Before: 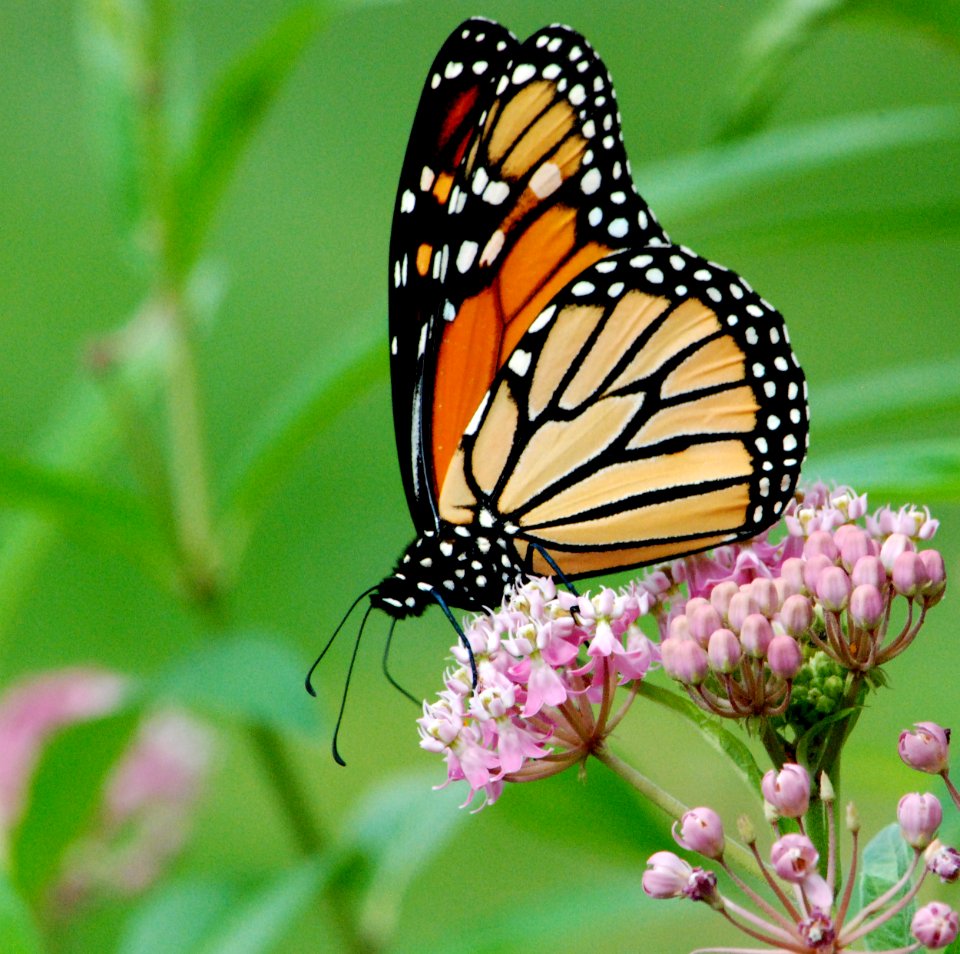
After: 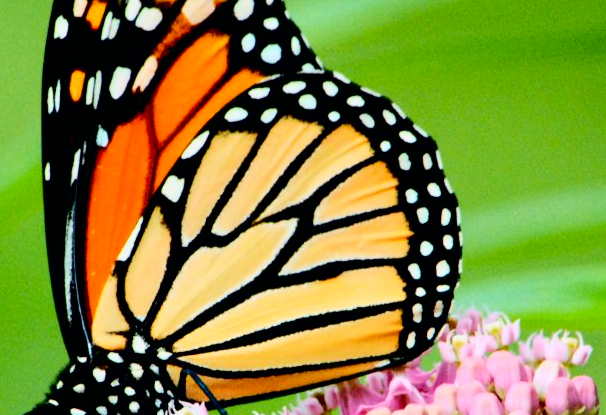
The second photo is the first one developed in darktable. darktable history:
crop: left 36.161%, top 18.249%, right 0.63%, bottom 38.163%
tone curve: curves: ch0 [(0, 0) (0.042, 0.023) (0.157, 0.114) (0.302, 0.308) (0.44, 0.507) (0.607, 0.705) (0.824, 0.882) (1, 0.965)]; ch1 [(0, 0) (0.339, 0.334) (0.445, 0.419) (0.476, 0.454) (0.503, 0.501) (0.517, 0.513) (0.551, 0.567) (0.622, 0.662) (0.706, 0.741) (1, 1)]; ch2 [(0, 0) (0.327, 0.318) (0.417, 0.426) (0.46, 0.453) (0.502, 0.5) (0.514, 0.524) (0.547, 0.572) (0.615, 0.656) (0.717, 0.778) (1, 1)], color space Lab, independent channels, preserve colors none
